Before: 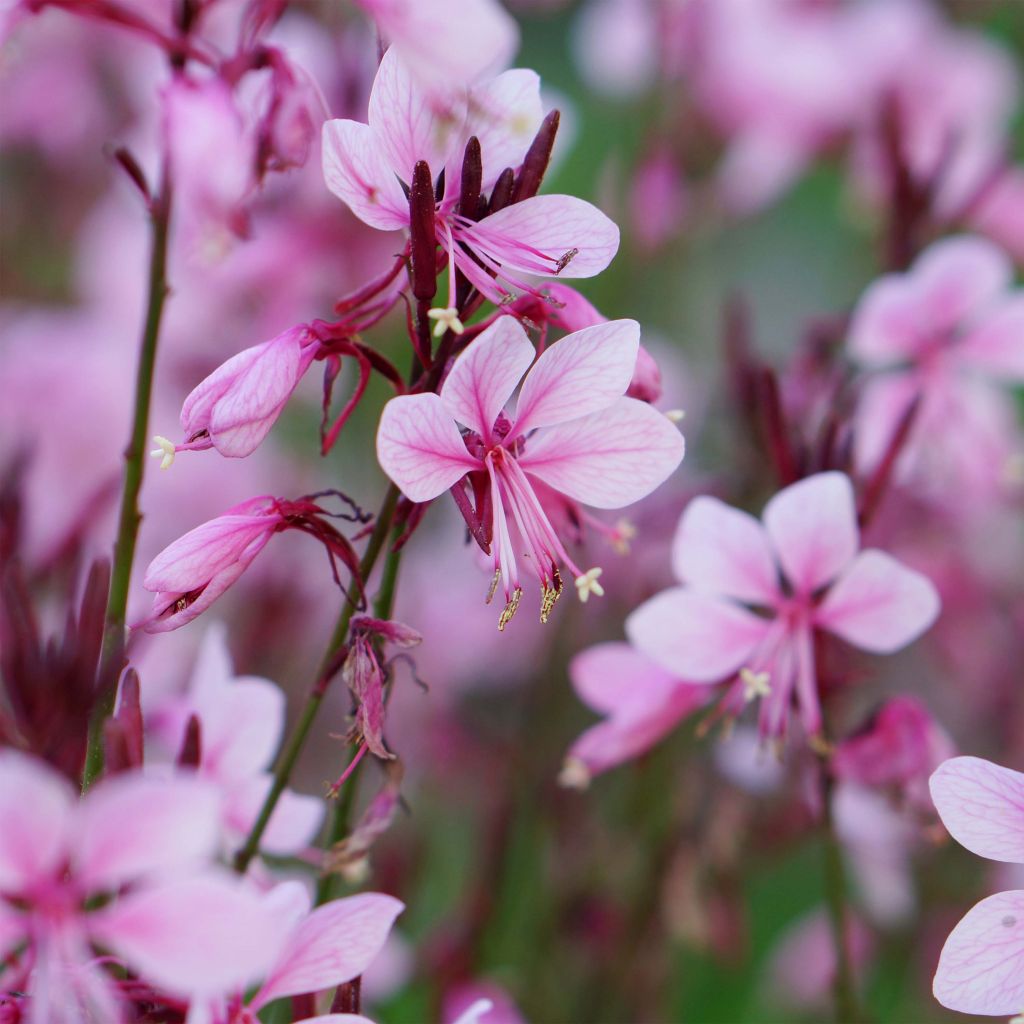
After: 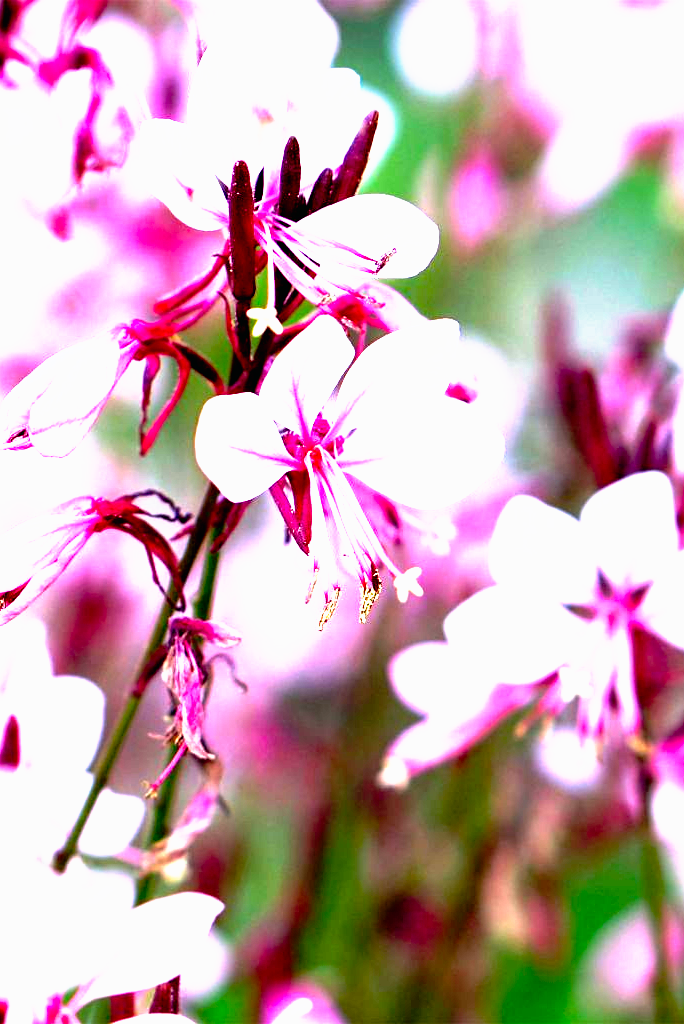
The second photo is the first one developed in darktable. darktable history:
sharpen: amount 0.204
tone curve: curves: ch0 [(0, 0) (0.003, 0.01) (0.011, 0.011) (0.025, 0.008) (0.044, 0.007) (0.069, 0.006) (0.1, 0.005) (0.136, 0.015) (0.177, 0.094) (0.224, 0.241) (0.277, 0.369) (0.335, 0.5) (0.399, 0.648) (0.468, 0.811) (0.543, 0.975) (0.623, 0.989) (0.709, 0.989) (0.801, 0.99) (0.898, 0.99) (1, 1)], preserve colors none
crop and rotate: left 17.762%, right 15.378%
